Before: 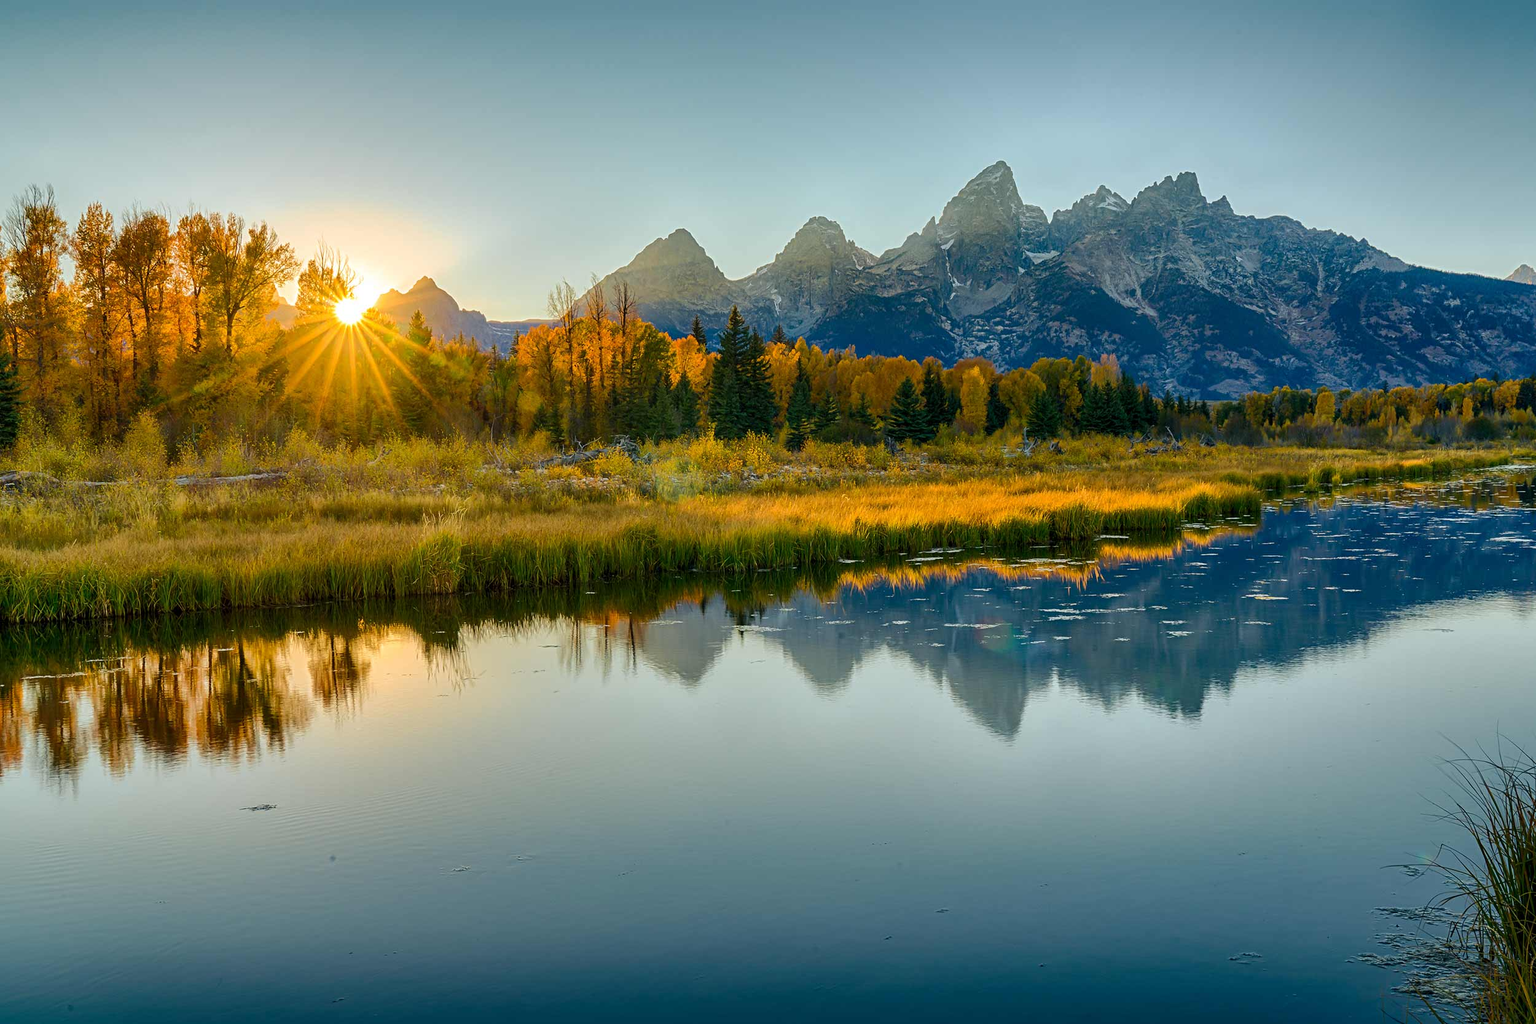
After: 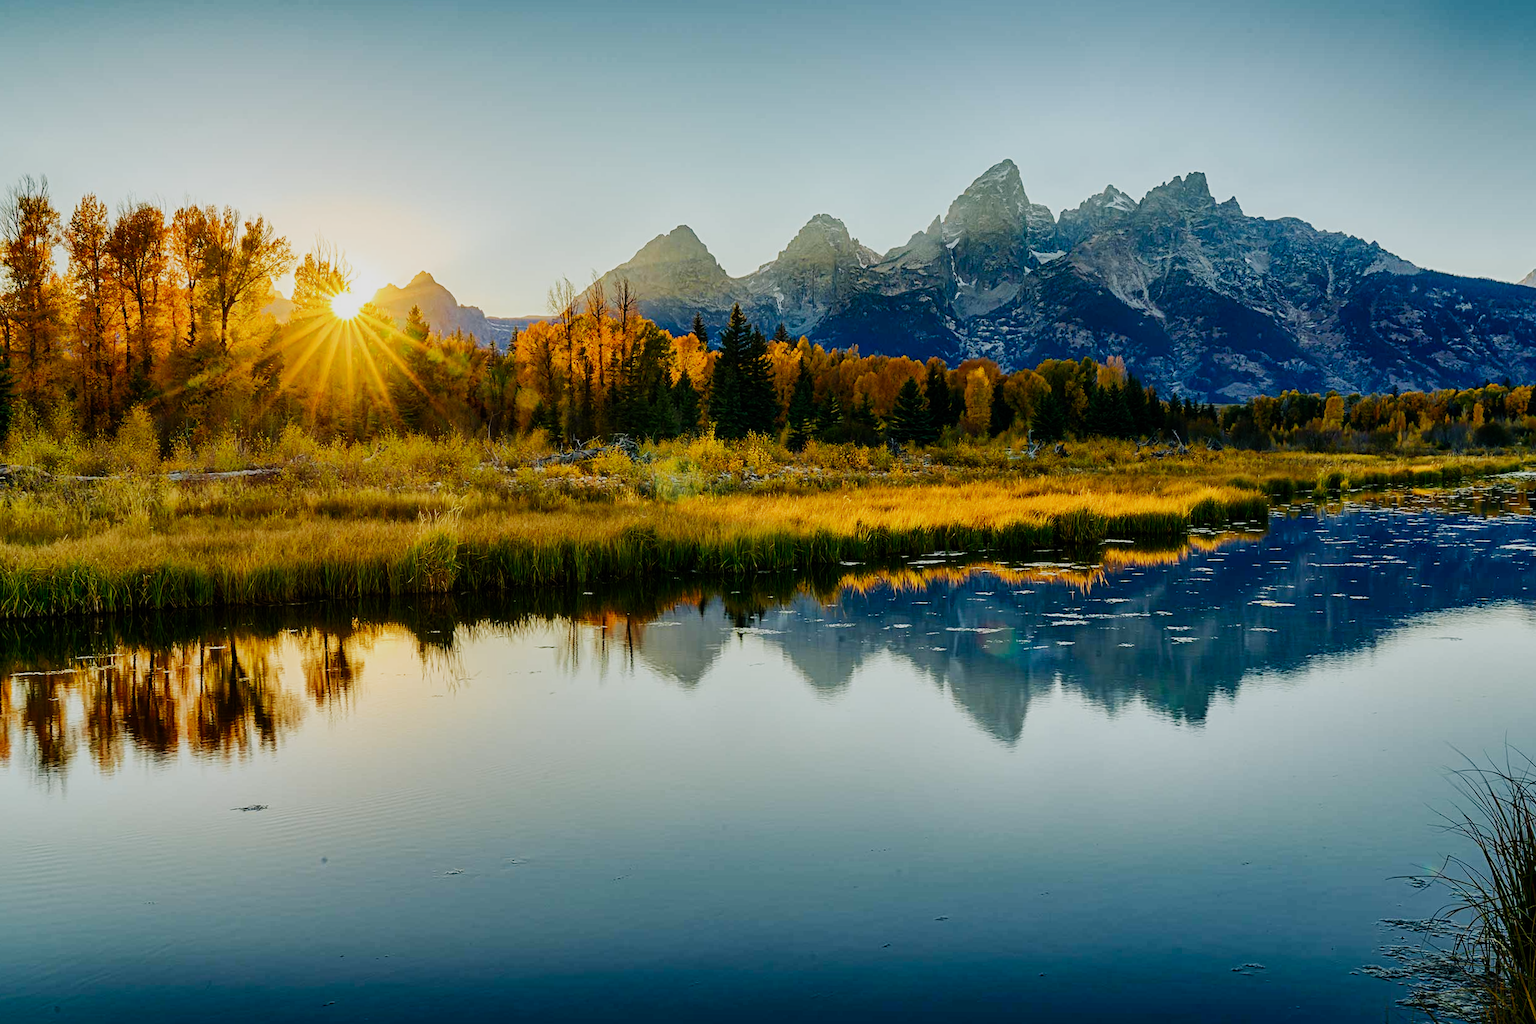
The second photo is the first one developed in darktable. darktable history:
sigmoid: contrast 1.69, skew -0.23, preserve hue 0%, red attenuation 0.1, red rotation 0.035, green attenuation 0.1, green rotation -0.017, blue attenuation 0.15, blue rotation -0.052, base primaries Rec2020
crop and rotate: angle -0.5°
